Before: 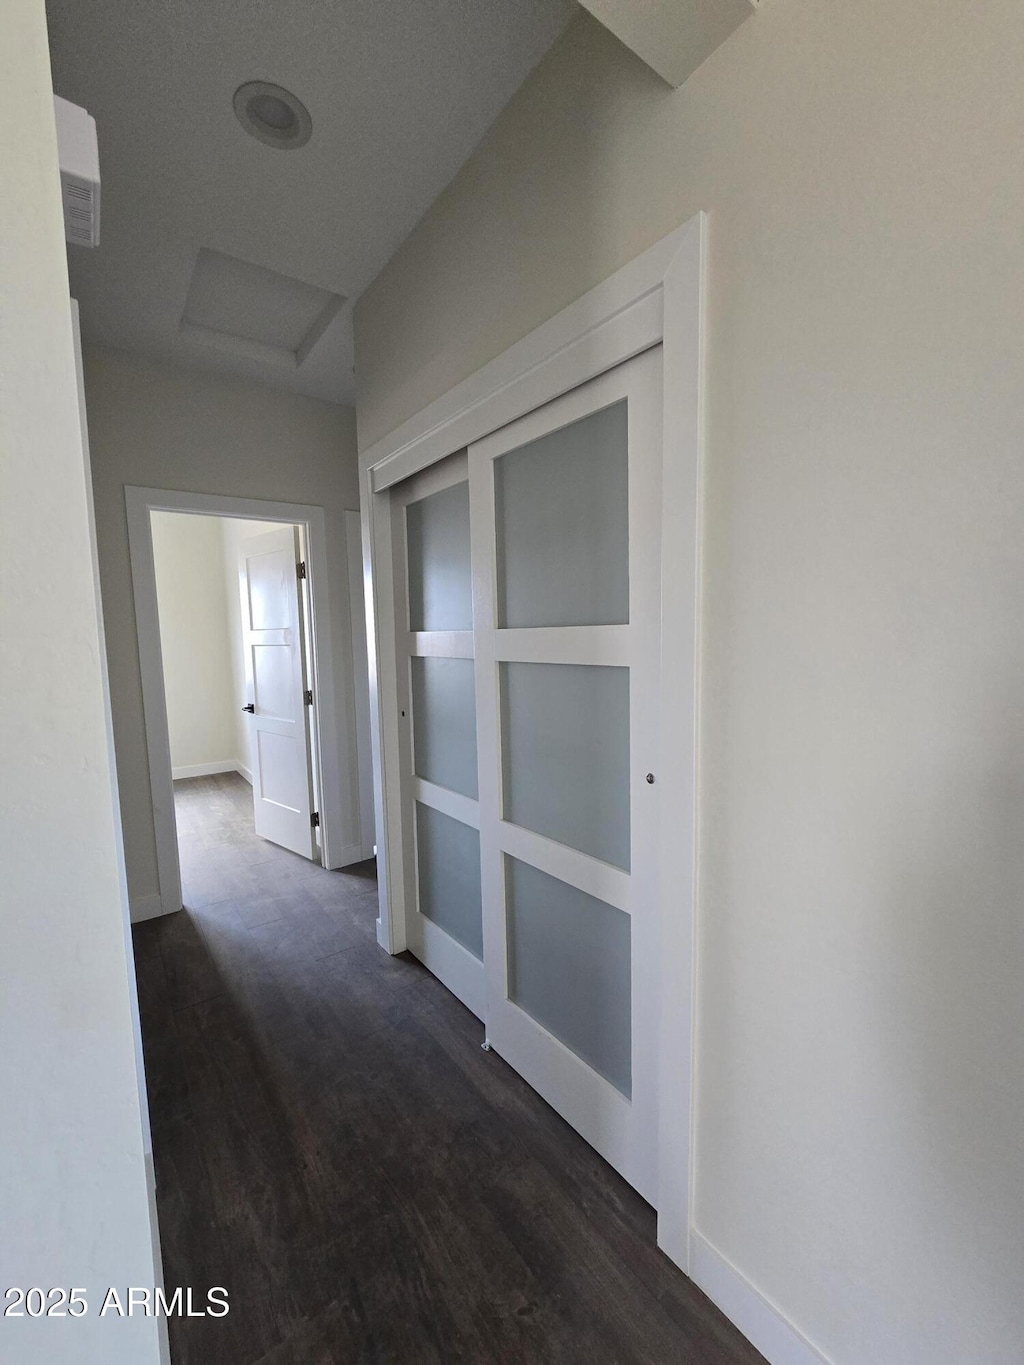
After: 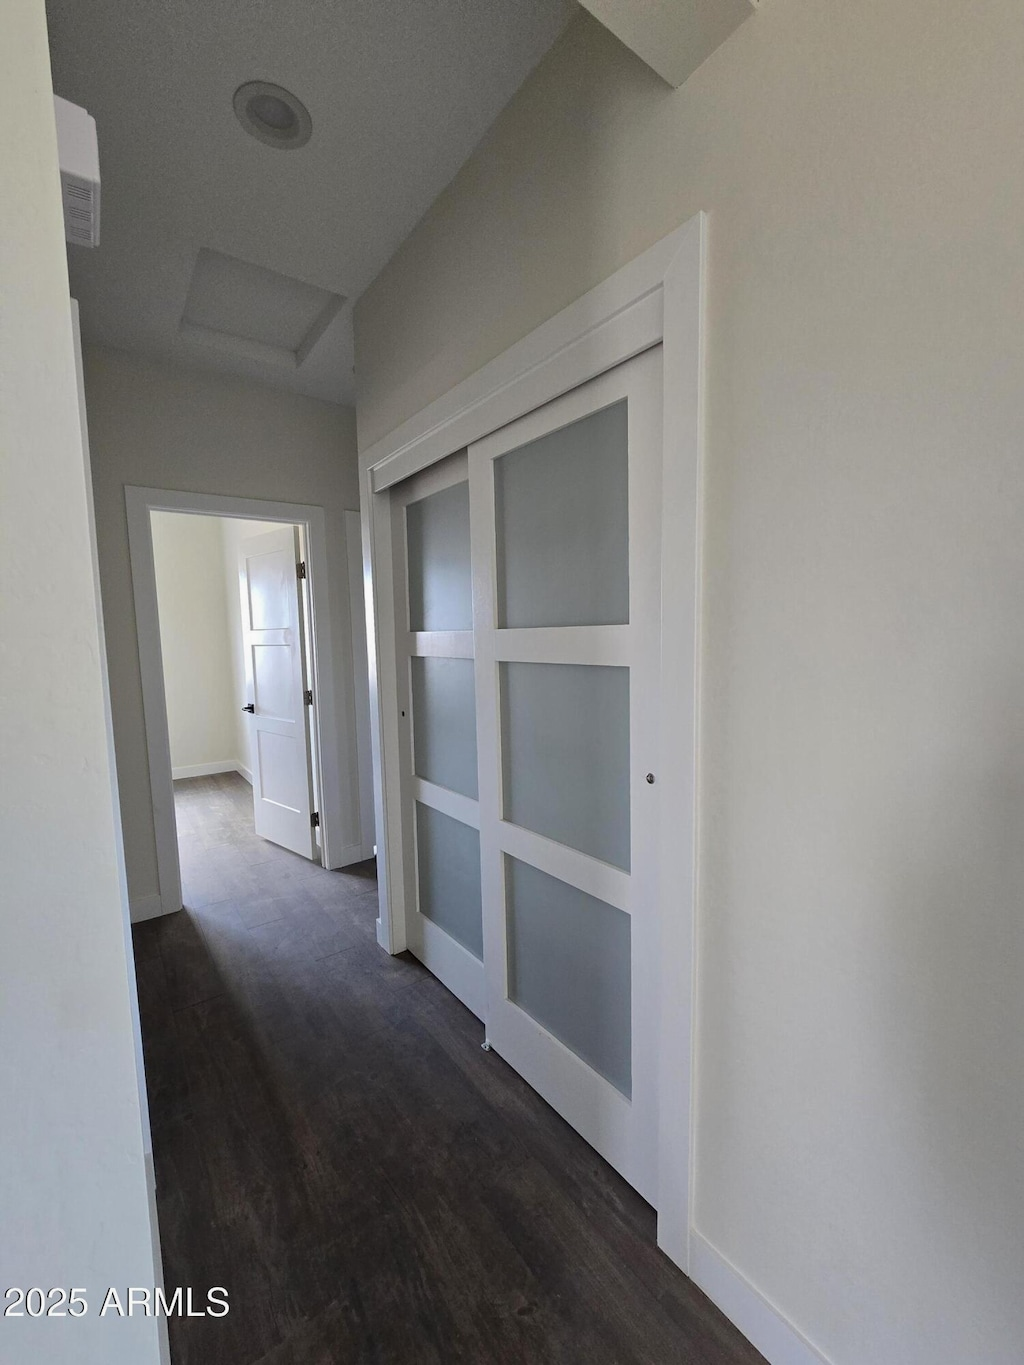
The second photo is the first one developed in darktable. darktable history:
shadows and highlights: shadows -20.62, white point adjustment -1.84, highlights -35.14, highlights color adjustment 73.42%
